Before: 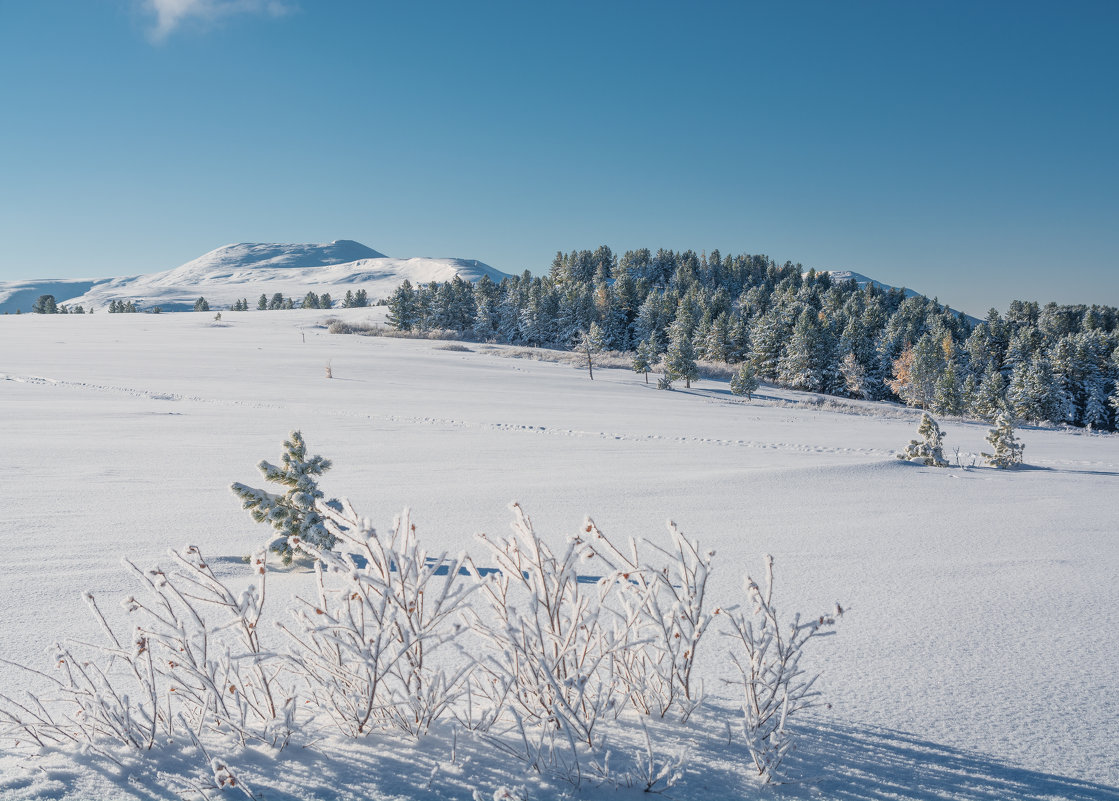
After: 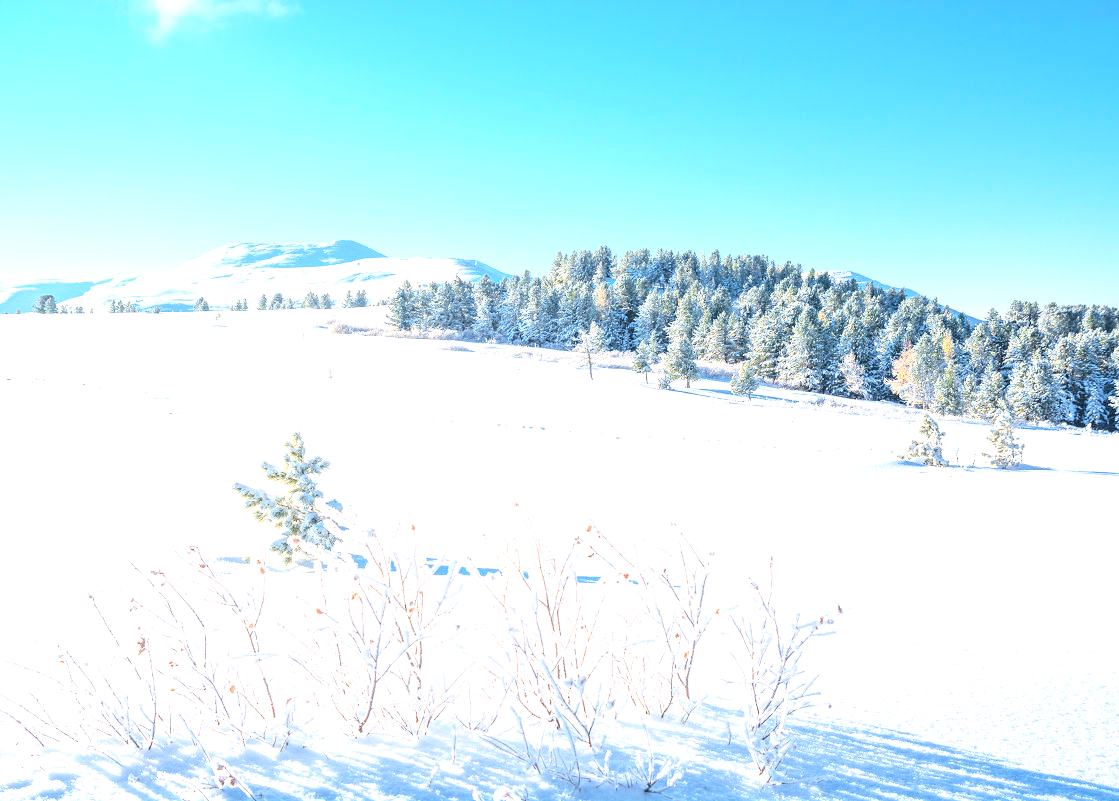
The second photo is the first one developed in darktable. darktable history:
exposure: black level correction 0, exposure 1.515 EV, compensate highlight preservation false
contrast brightness saturation: contrast 0.202, brightness 0.164, saturation 0.221
